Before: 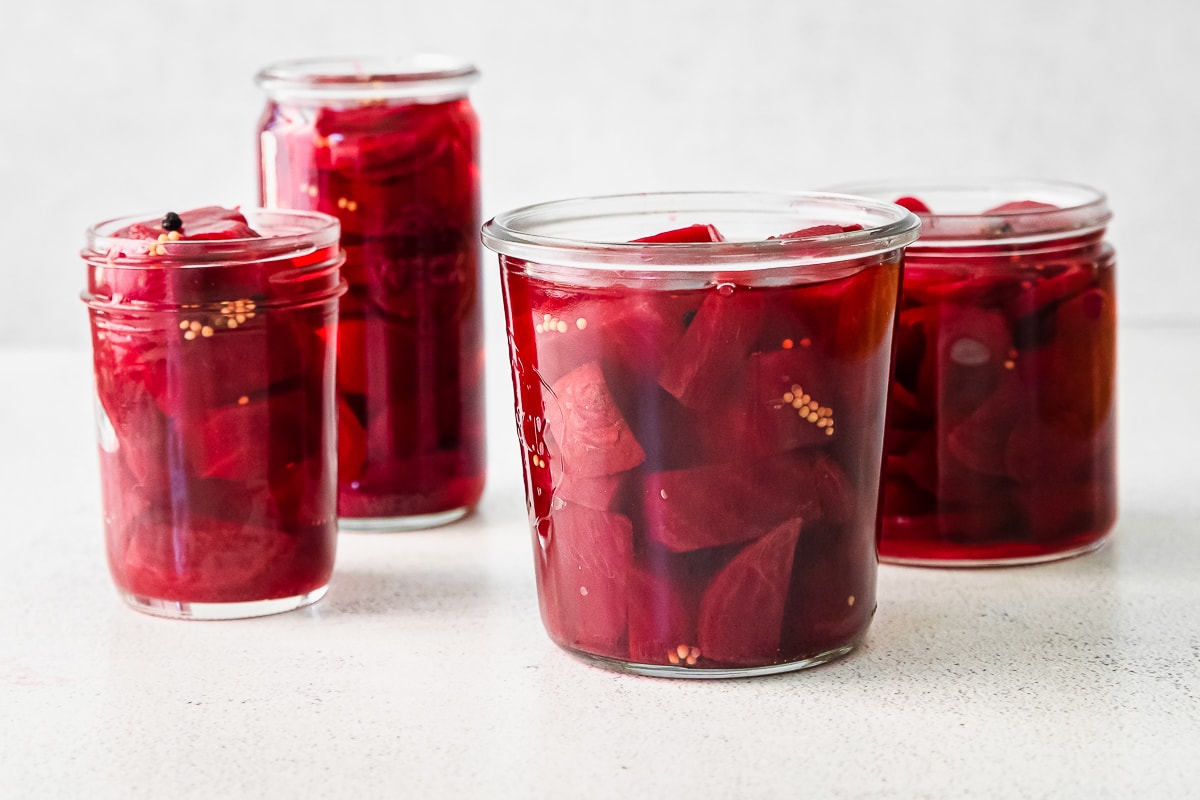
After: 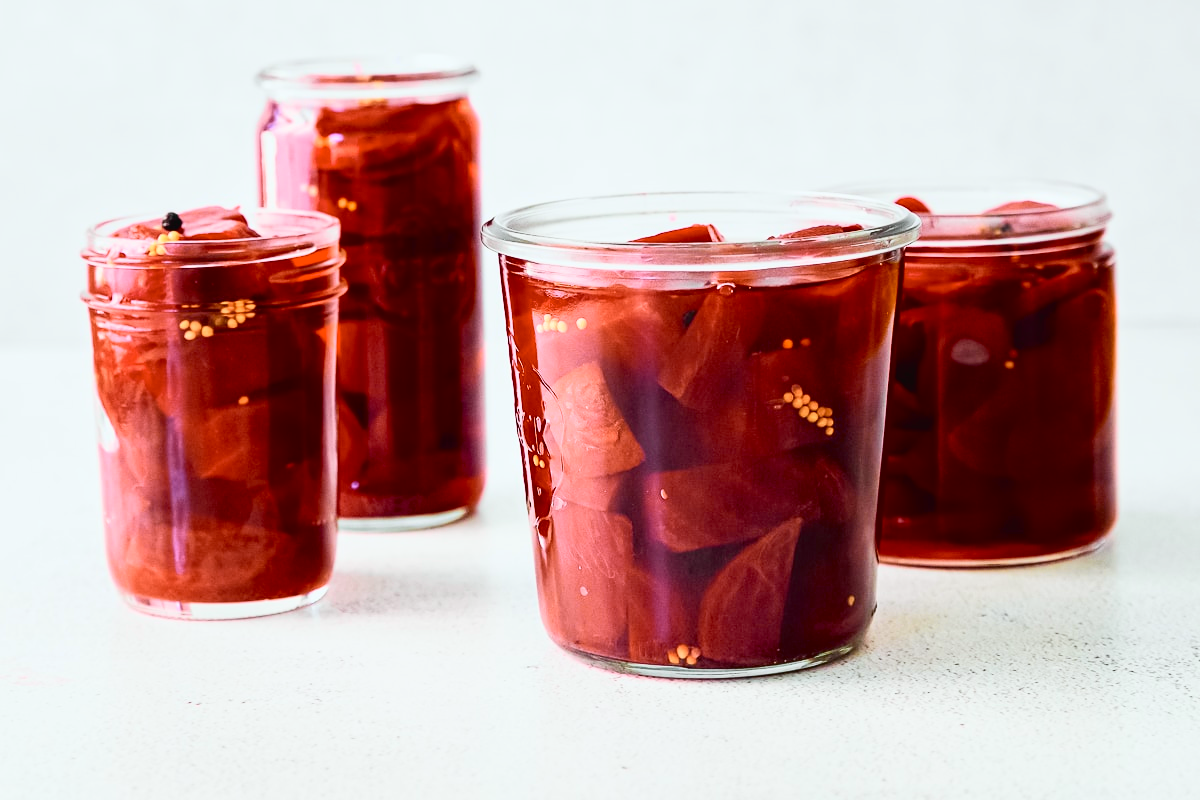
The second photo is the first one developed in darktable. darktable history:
tone curve: curves: ch0 [(0, 0.021) (0.148, 0.076) (0.232, 0.191) (0.398, 0.423) (0.572, 0.672) (0.705, 0.812) (0.877, 0.931) (0.99, 0.987)]; ch1 [(0, 0) (0.377, 0.325) (0.493, 0.486) (0.508, 0.502) (0.515, 0.514) (0.554, 0.586) (0.623, 0.658) (0.701, 0.704) (0.778, 0.751) (1, 1)]; ch2 [(0, 0) (0.431, 0.398) (0.485, 0.486) (0.495, 0.498) (0.511, 0.507) (0.58, 0.66) (0.679, 0.757) (0.749, 0.829) (1, 0.991)], color space Lab, independent channels
white balance: red 0.982, blue 1.018
